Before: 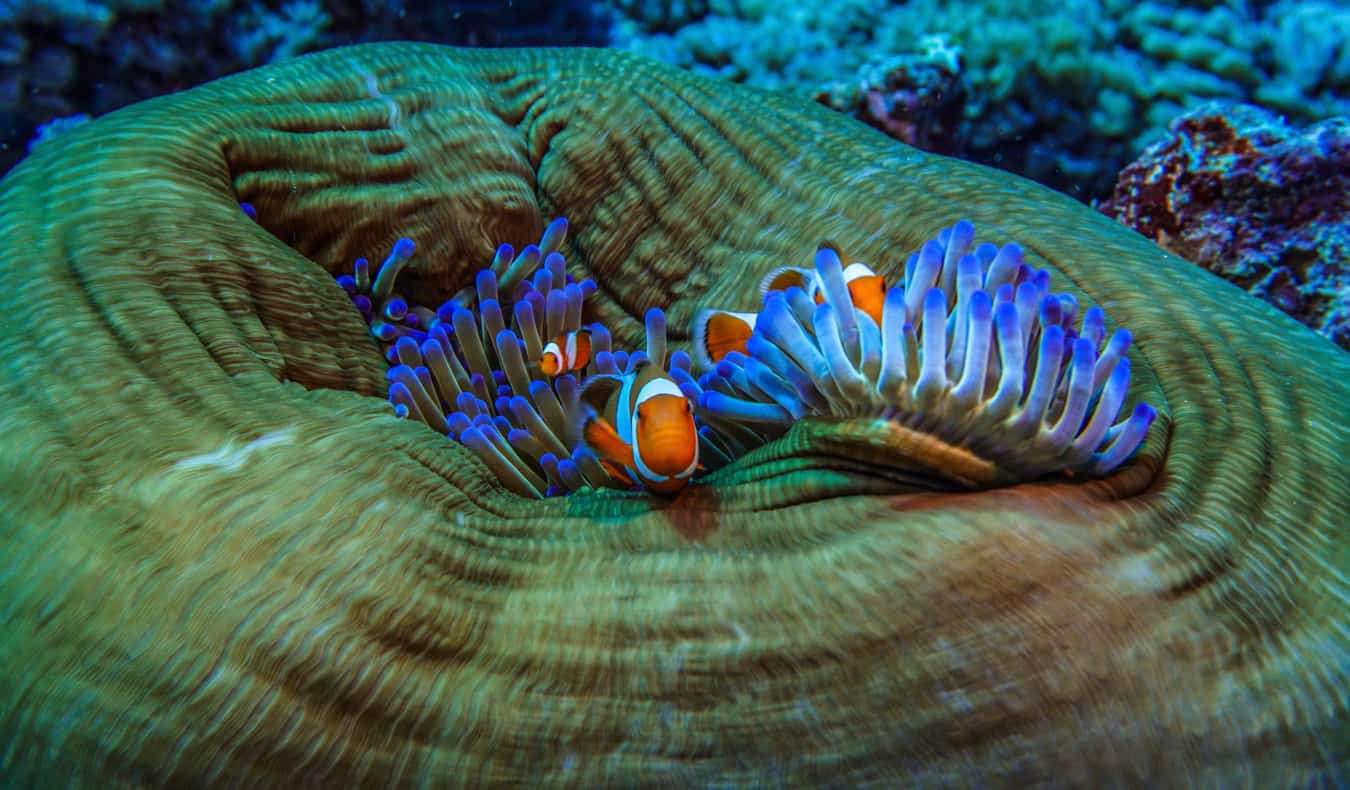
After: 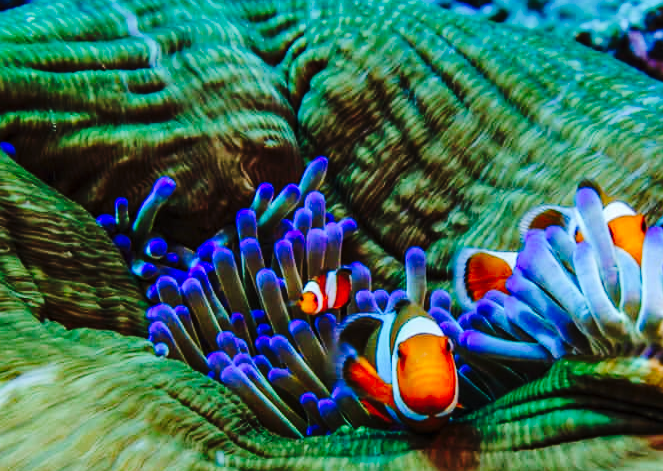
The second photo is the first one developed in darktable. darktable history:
tone curve: curves: ch0 [(0, 0) (0.003, 0.003) (0.011, 0.009) (0.025, 0.018) (0.044, 0.027) (0.069, 0.034) (0.1, 0.043) (0.136, 0.056) (0.177, 0.084) (0.224, 0.138) (0.277, 0.203) (0.335, 0.329) (0.399, 0.451) (0.468, 0.572) (0.543, 0.671) (0.623, 0.754) (0.709, 0.821) (0.801, 0.88) (0.898, 0.938) (1, 1)], preserve colors none
crop: left 17.835%, top 7.842%, right 33.011%, bottom 32.44%
shadows and highlights: soften with gaussian
